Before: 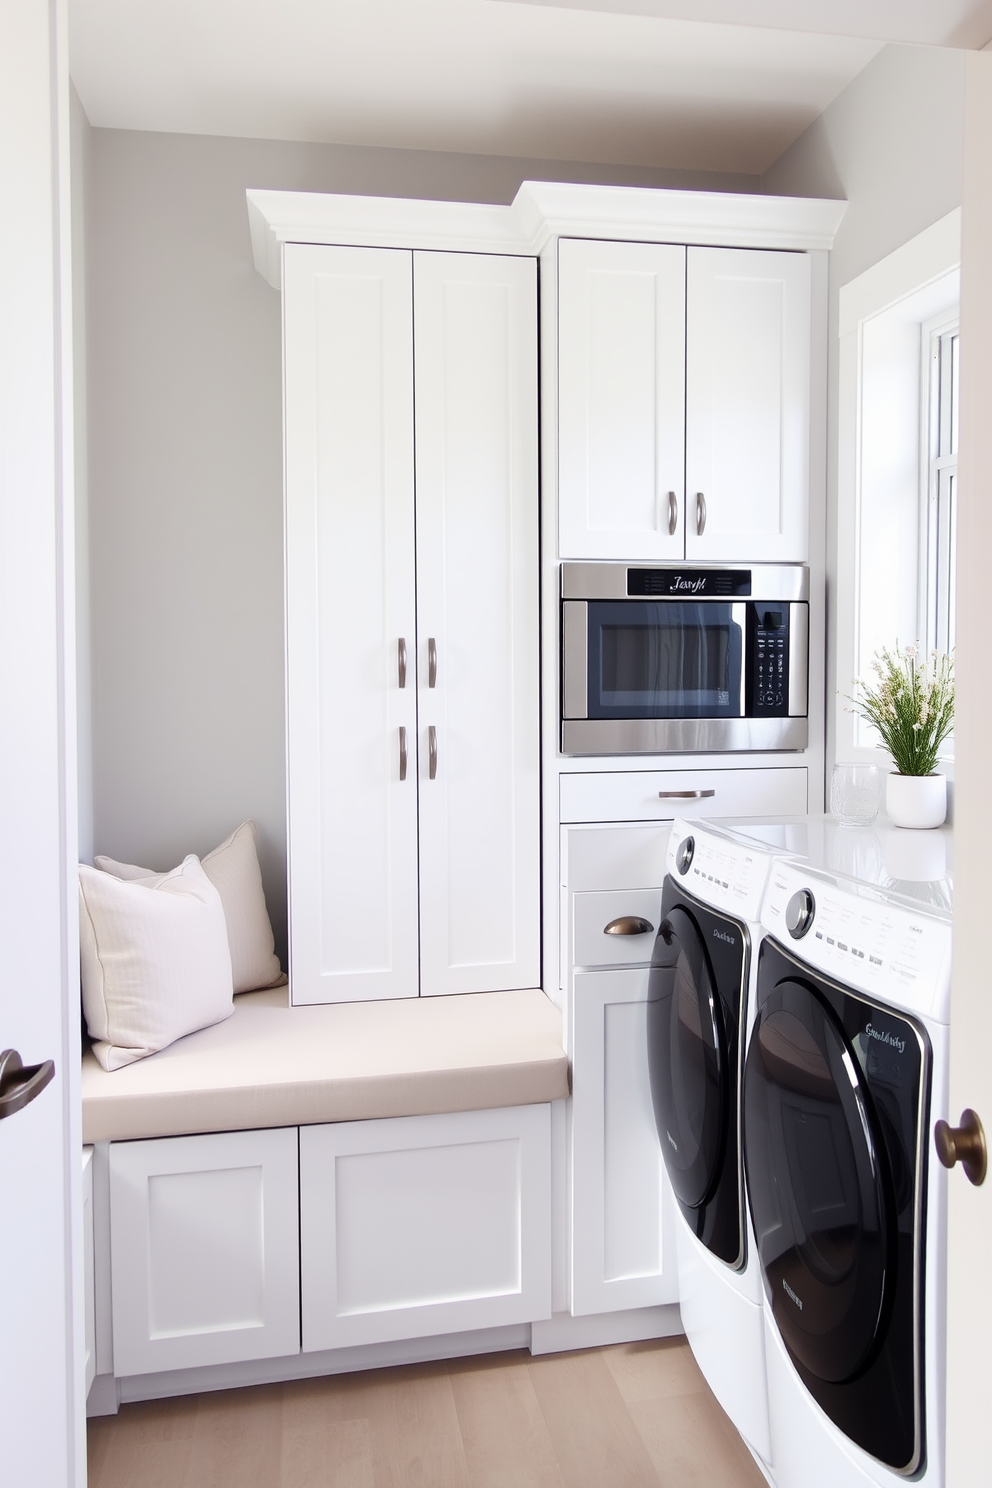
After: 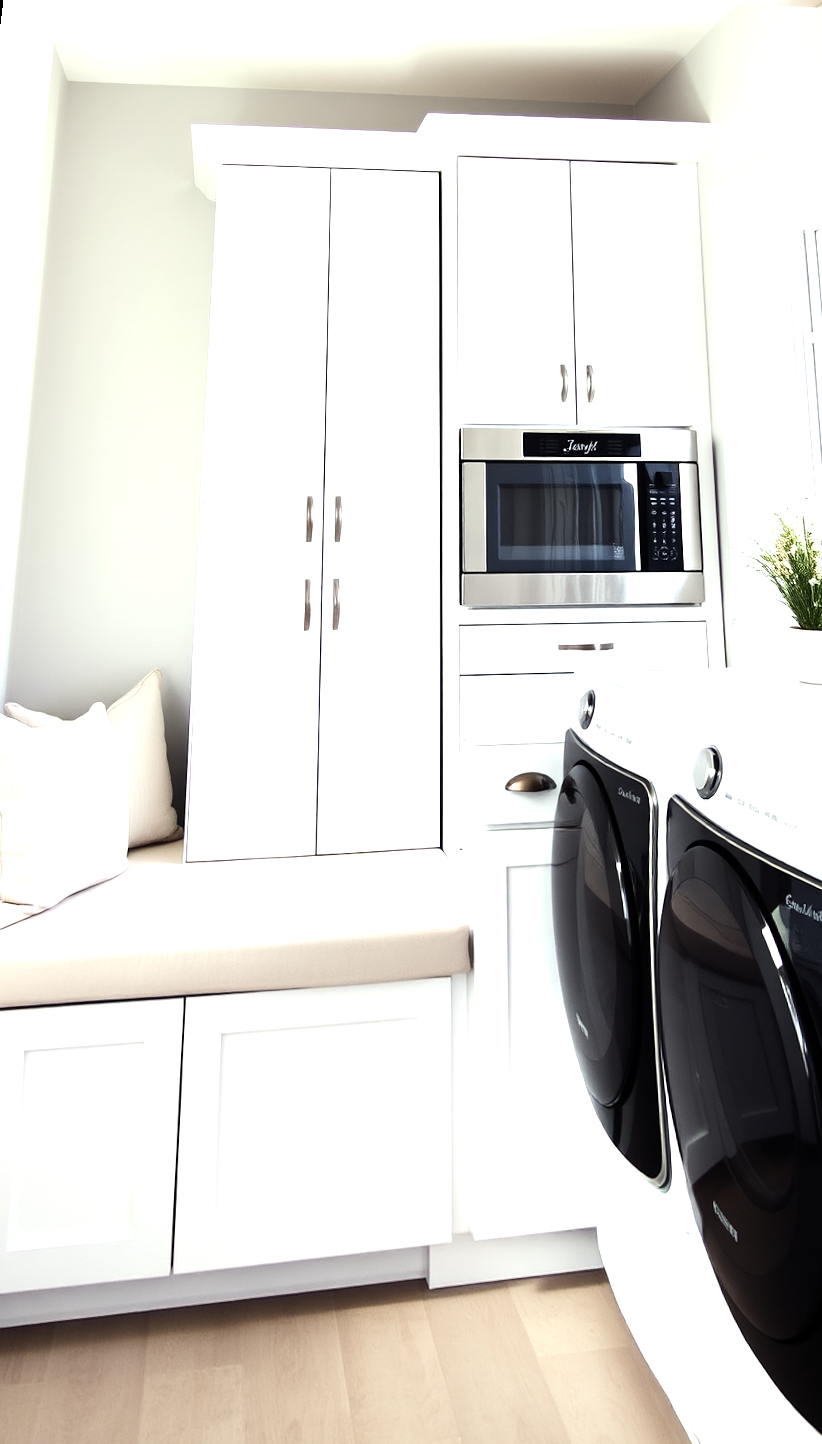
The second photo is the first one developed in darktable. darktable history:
tone equalizer: -8 EV -1.08 EV, -7 EV -1.01 EV, -6 EV -0.867 EV, -5 EV -0.578 EV, -3 EV 0.578 EV, -2 EV 0.867 EV, -1 EV 1.01 EV, +0 EV 1.08 EV, edges refinement/feathering 500, mask exposure compensation -1.57 EV, preserve details no
rotate and perspective: rotation 0.72°, lens shift (vertical) -0.352, lens shift (horizontal) -0.051, crop left 0.152, crop right 0.859, crop top 0.019, crop bottom 0.964
color correction: highlights a* -4.73, highlights b* 5.06, saturation 0.97
